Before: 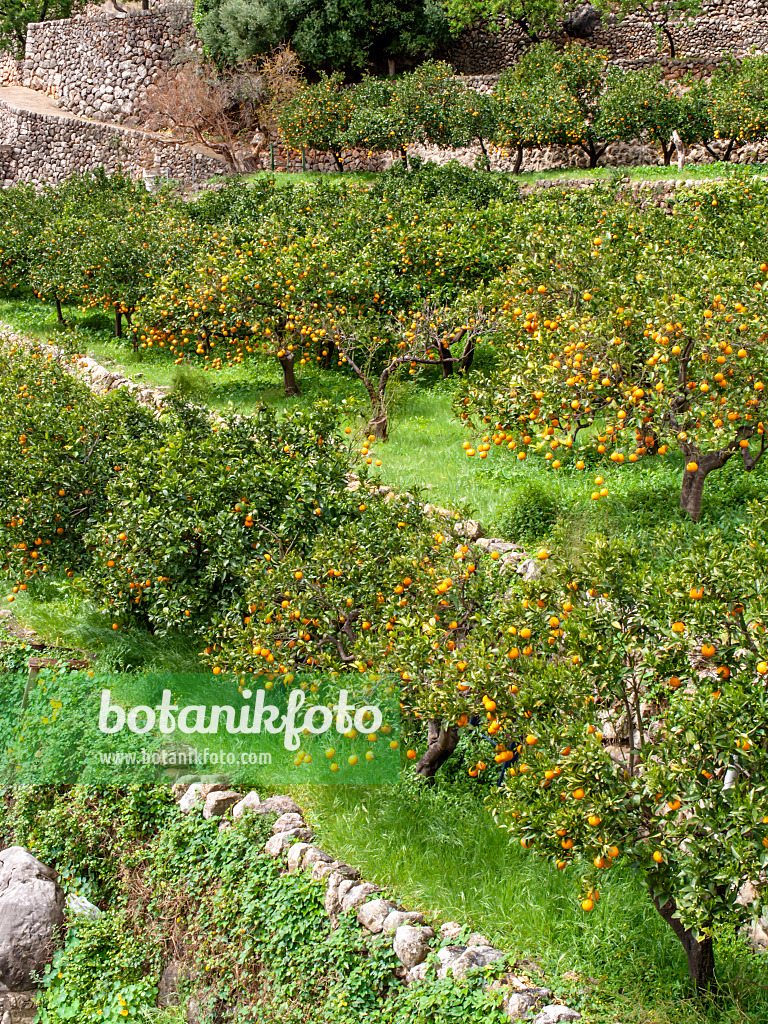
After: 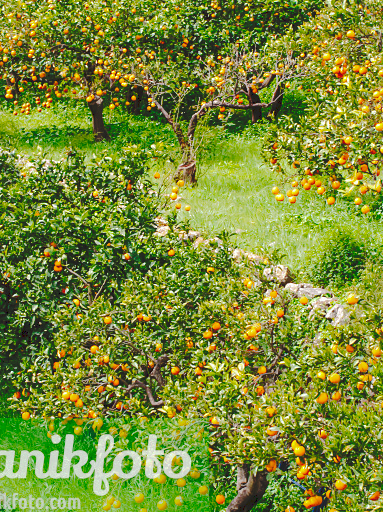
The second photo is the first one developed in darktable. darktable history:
crop: left 25%, top 25%, right 25%, bottom 25%
shadows and highlights: on, module defaults
tone curve: curves: ch0 [(0, 0) (0.003, 0.079) (0.011, 0.083) (0.025, 0.088) (0.044, 0.095) (0.069, 0.106) (0.1, 0.115) (0.136, 0.127) (0.177, 0.152) (0.224, 0.198) (0.277, 0.263) (0.335, 0.371) (0.399, 0.483) (0.468, 0.582) (0.543, 0.664) (0.623, 0.726) (0.709, 0.793) (0.801, 0.842) (0.898, 0.896) (1, 1)], preserve colors none
